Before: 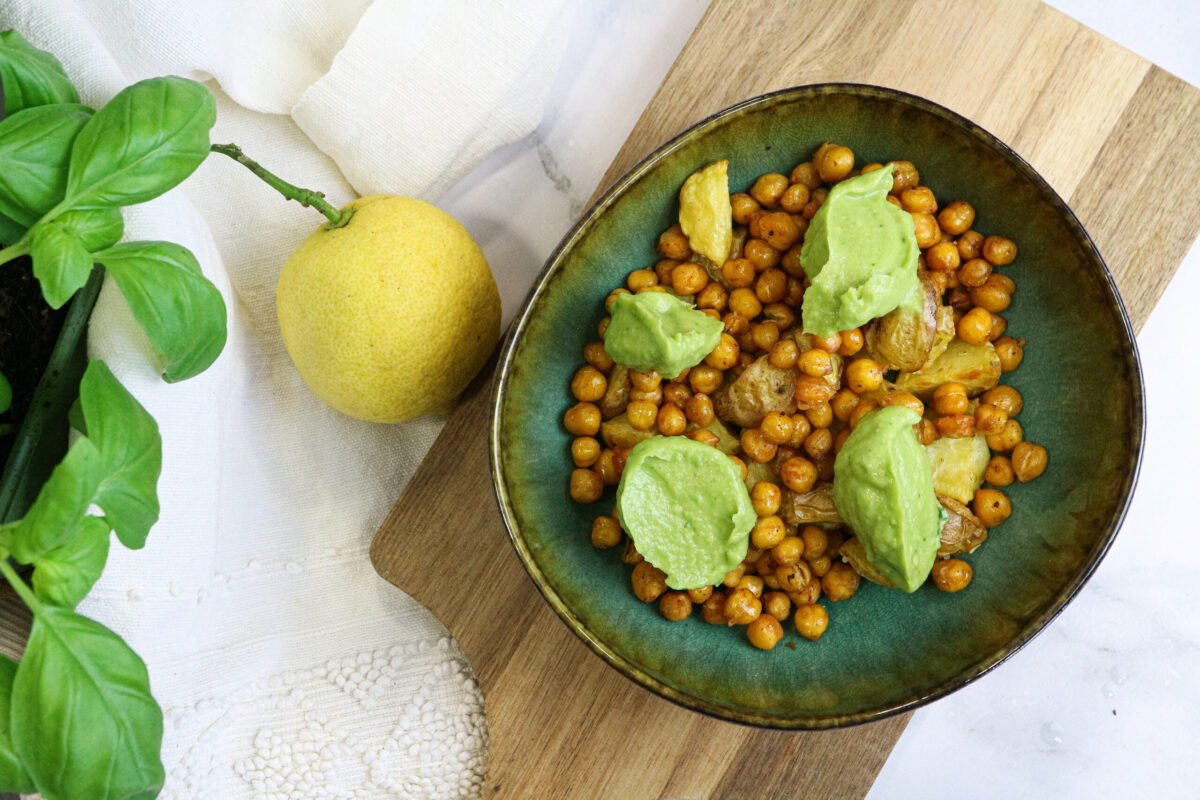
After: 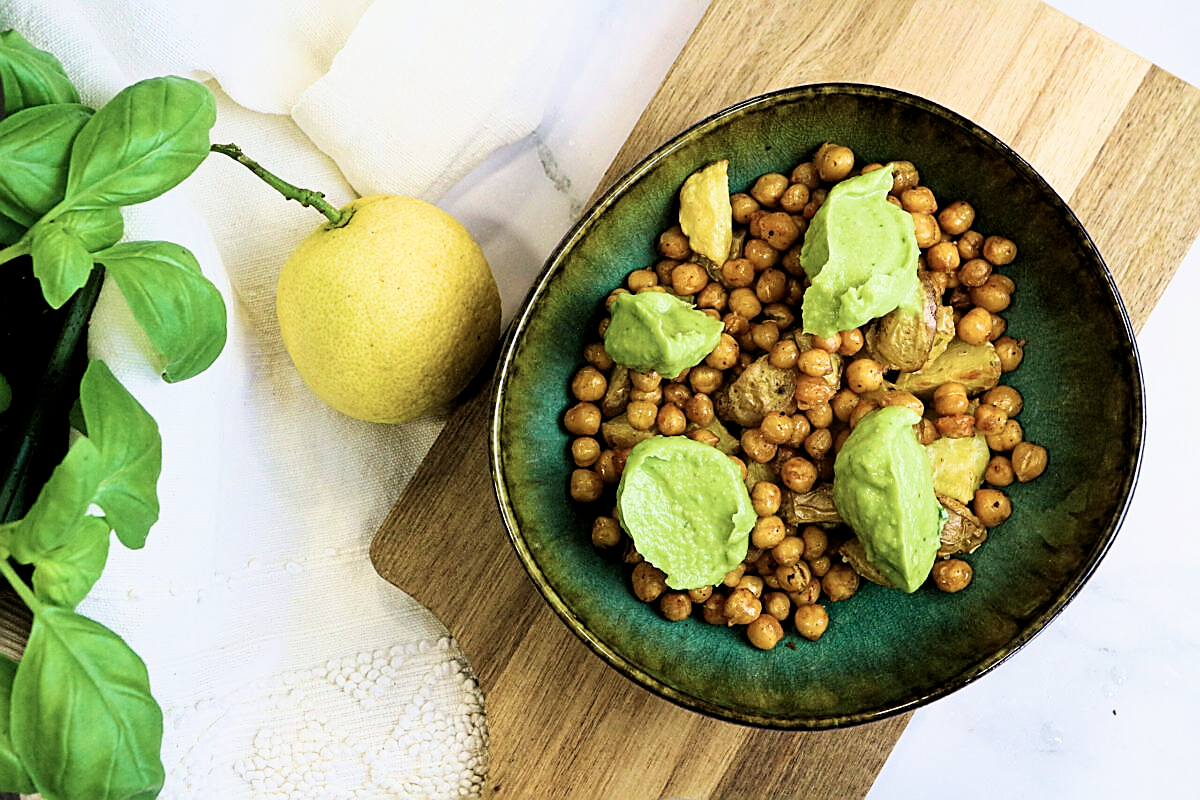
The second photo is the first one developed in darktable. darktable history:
velvia: strength 56.45%
filmic rgb: black relative exposure -6.26 EV, white relative exposure 2.8 EV, target black luminance 0%, hardness 4.65, latitude 67.35%, contrast 1.291, shadows ↔ highlights balance -3.37%, color science v5 (2021), contrast in shadows safe, contrast in highlights safe
contrast brightness saturation: contrast 0.107, saturation -0.161
sharpen: radius 1.418, amount 1.259, threshold 0.735
